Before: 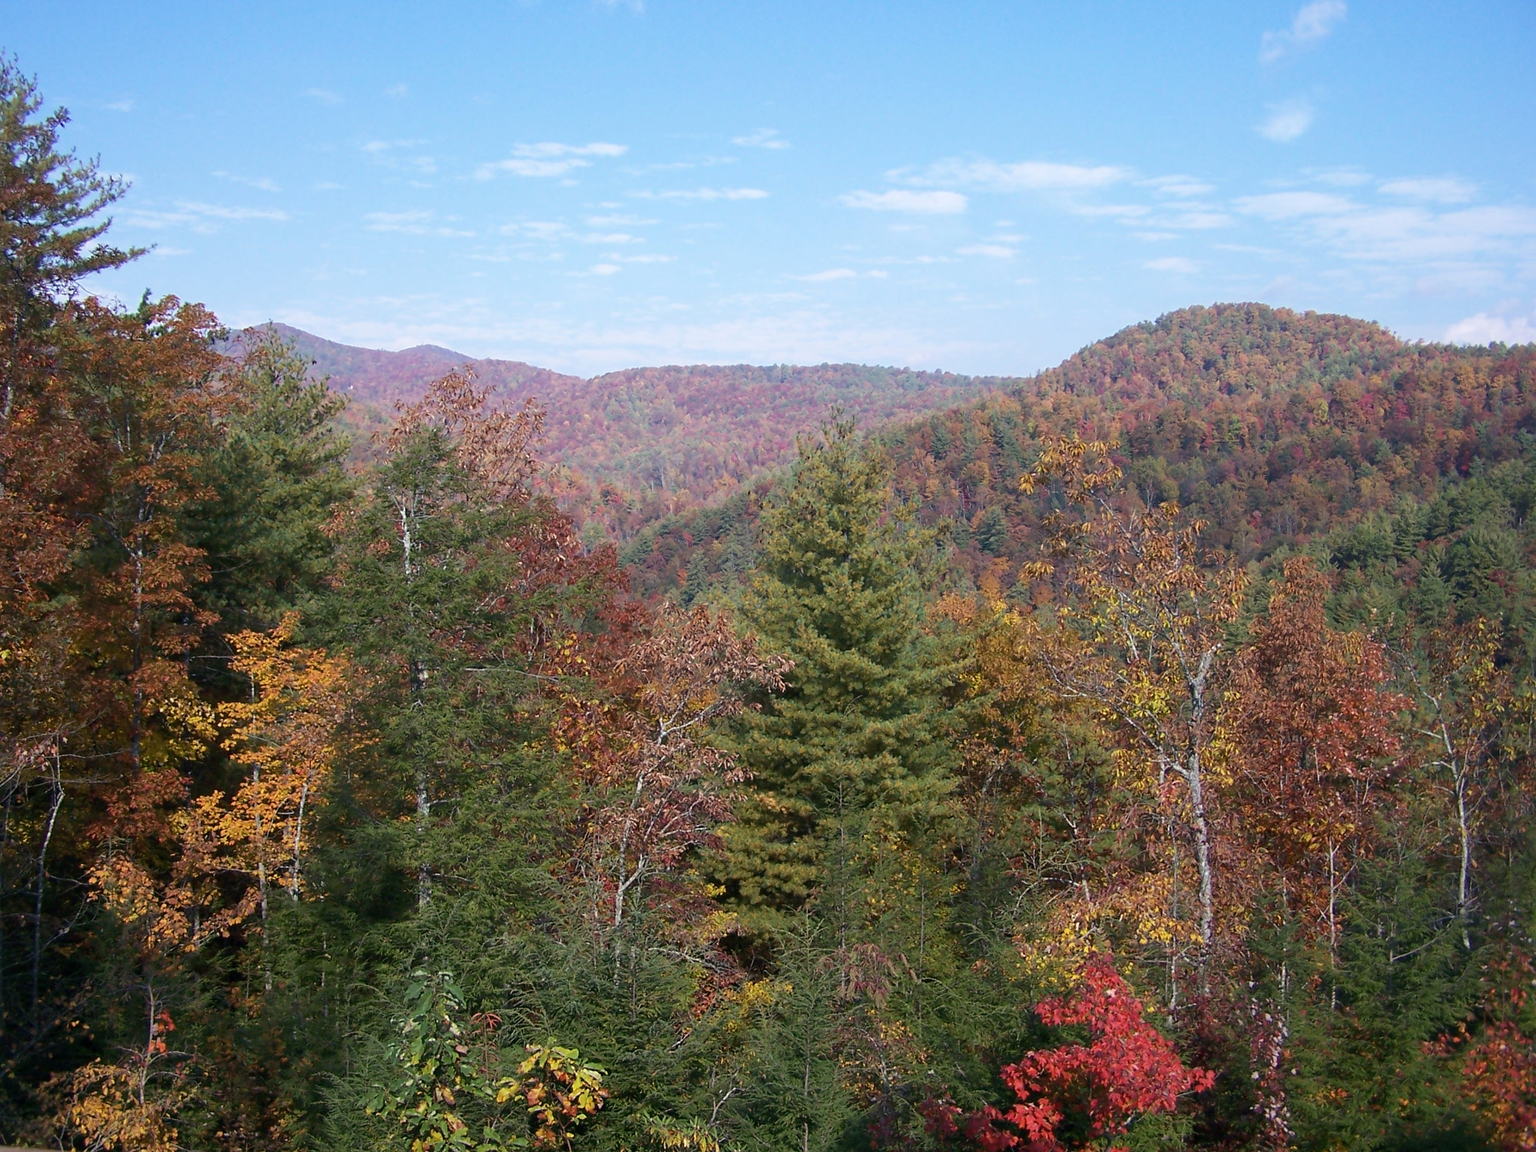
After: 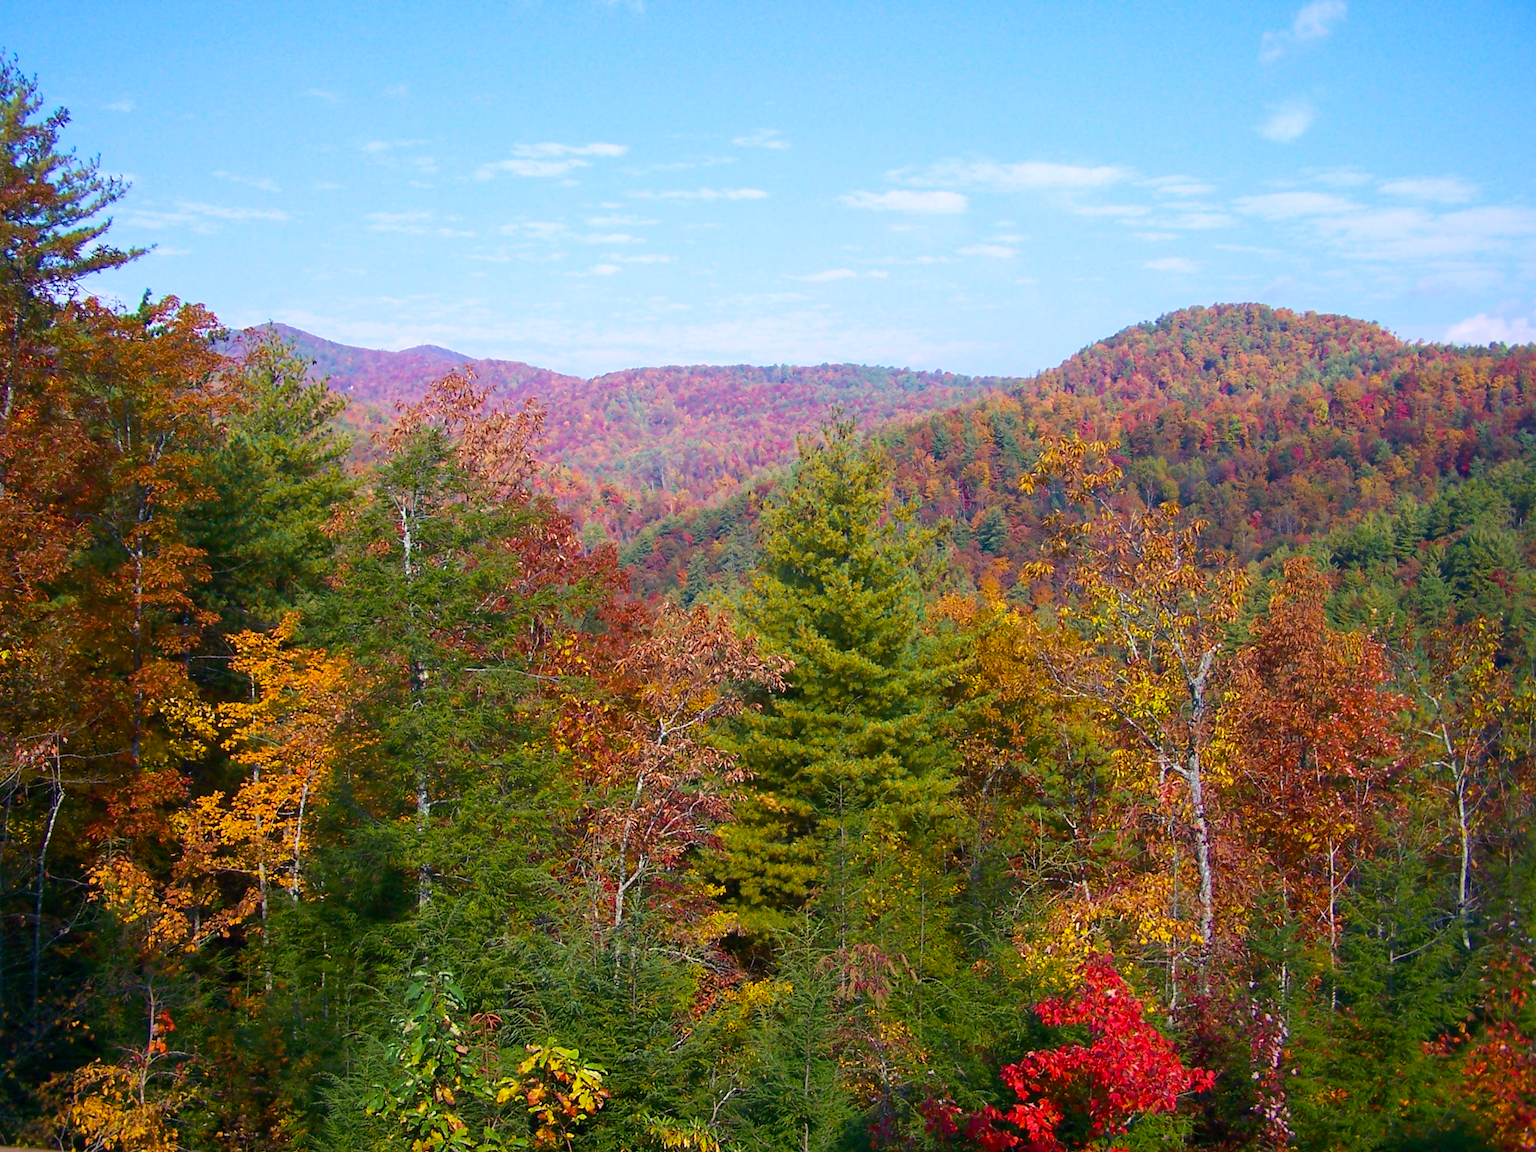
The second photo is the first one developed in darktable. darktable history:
contrast brightness saturation: contrast 0.1, brightness 0.03, saturation 0.09
velvia: strength 51%, mid-tones bias 0.51
